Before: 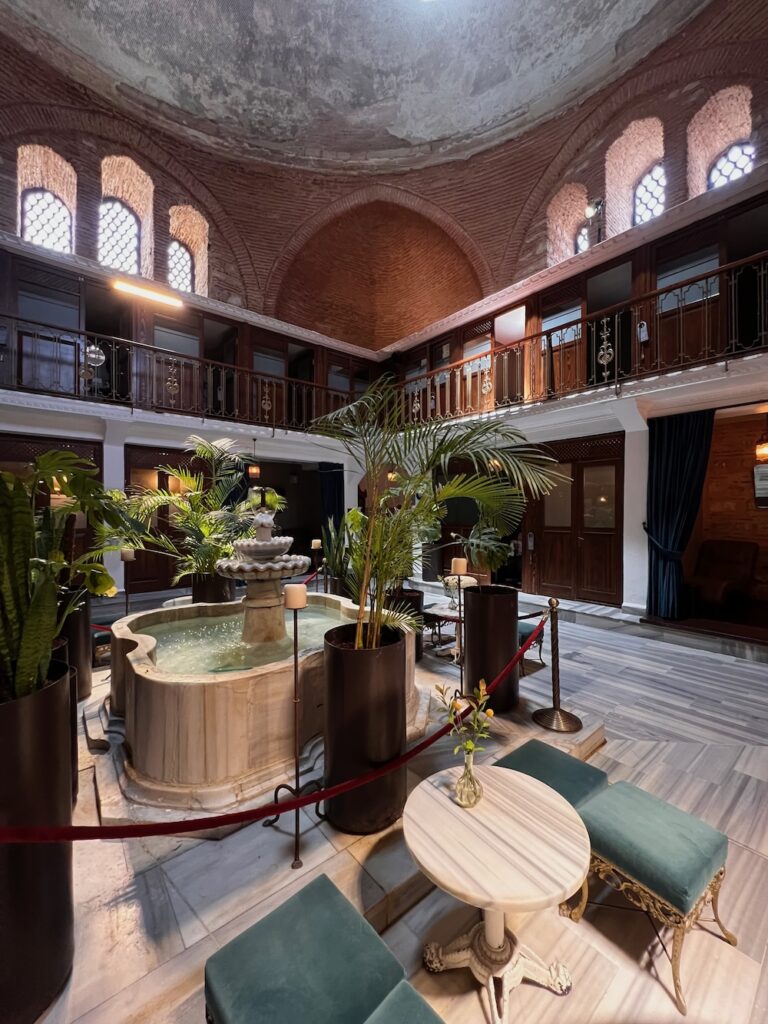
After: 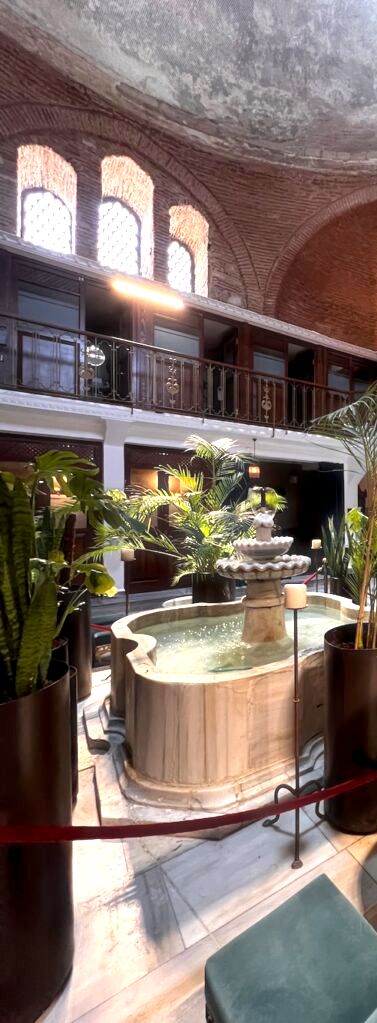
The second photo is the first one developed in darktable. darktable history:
tone equalizer: on, module defaults
crop and rotate: left 0%, top 0%, right 50.845%
haze removal: strength -0.1, adaptive false
exposure: black level correction 0, exposure 0.7 EV, compensate exposure bias true, compensate highlight preservation false
levels: levels [0, 0.474, 0.947]
